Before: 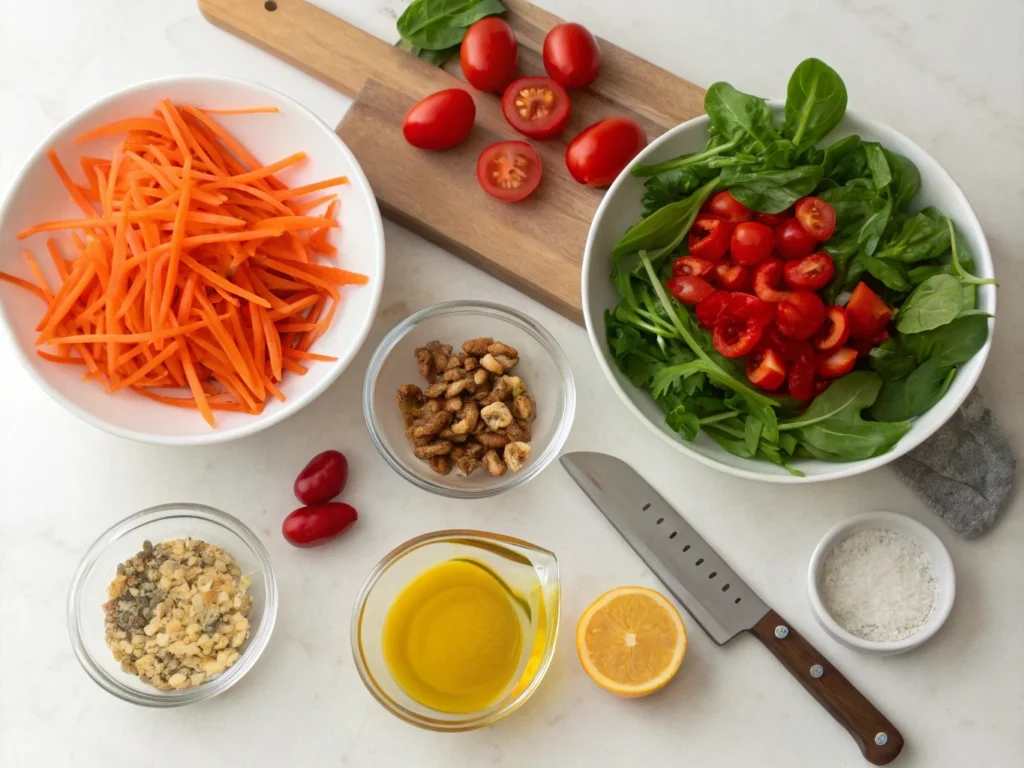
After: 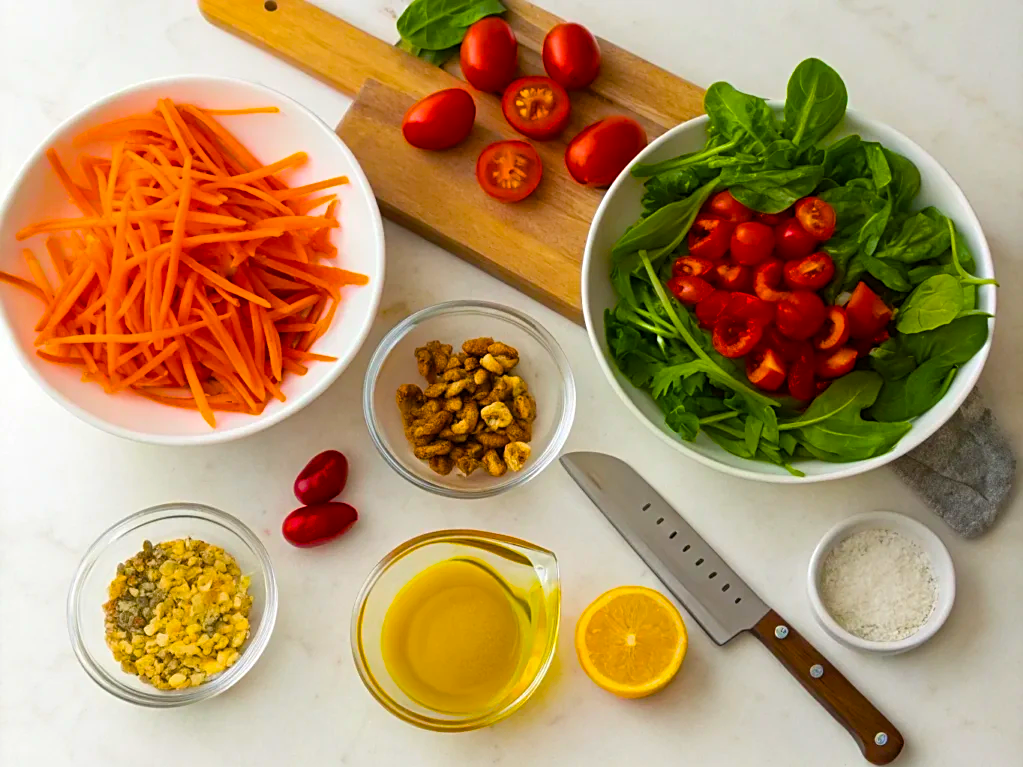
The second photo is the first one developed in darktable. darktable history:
sharpen: on, module defaults
color balance rgb: linear chroma grading › global chroma 25%, perceptual saturation grading › global saturation 50%
